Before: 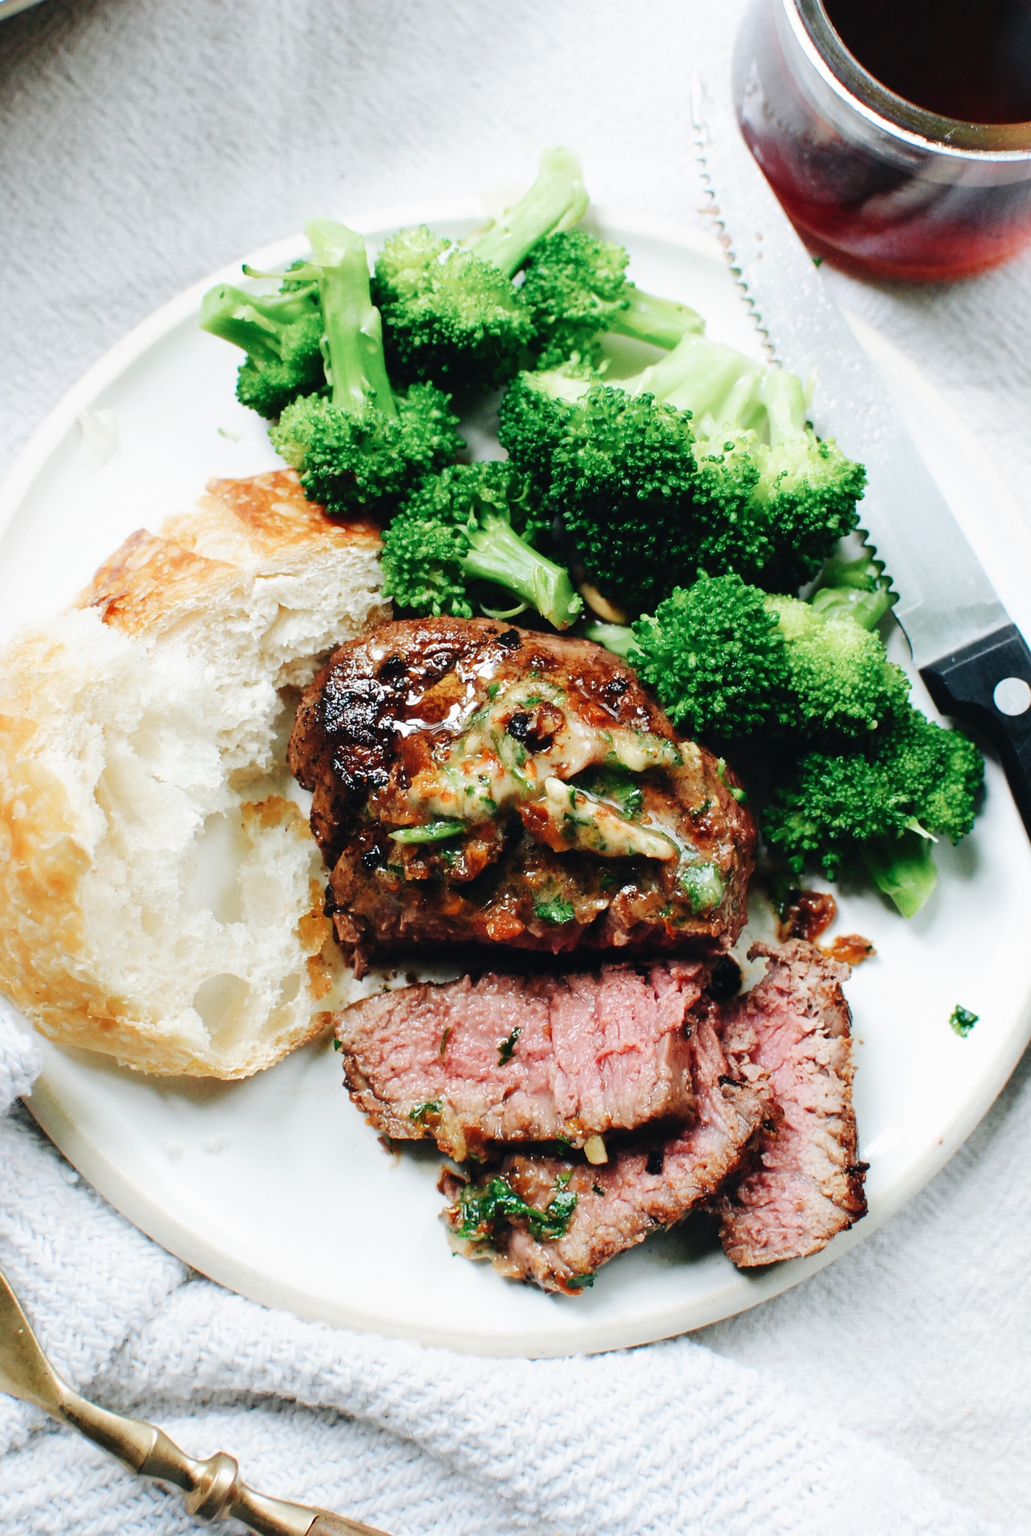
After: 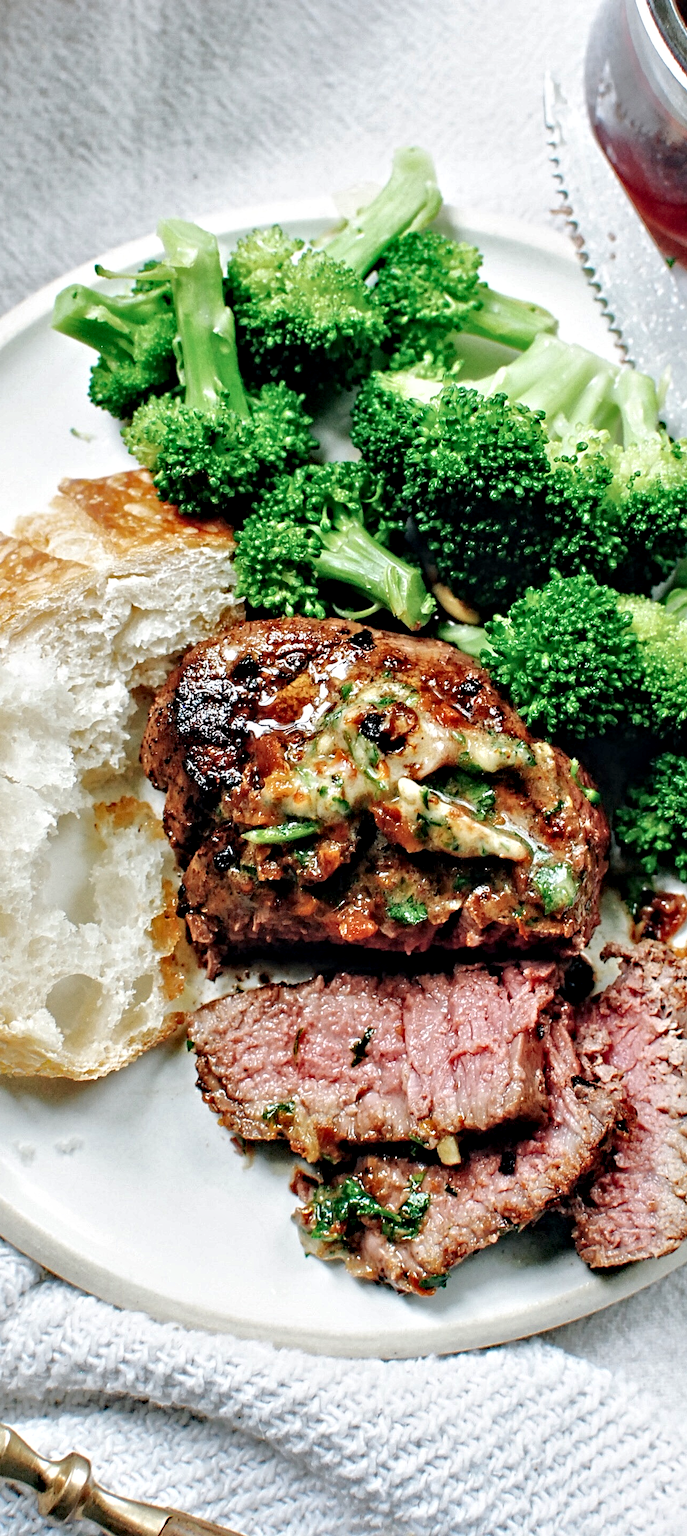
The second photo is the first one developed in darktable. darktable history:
contrast equalizer: octaves 7, y [[0.5, 0.542, 0.583, 0.625, 0.667, 0.708], [0.5 ×6], [0.5 ×6], [0 ×6], [0 ×6]]
crop and rotate: left 14.385%, right 18.948%
shadows and highlights: on, module defaults
